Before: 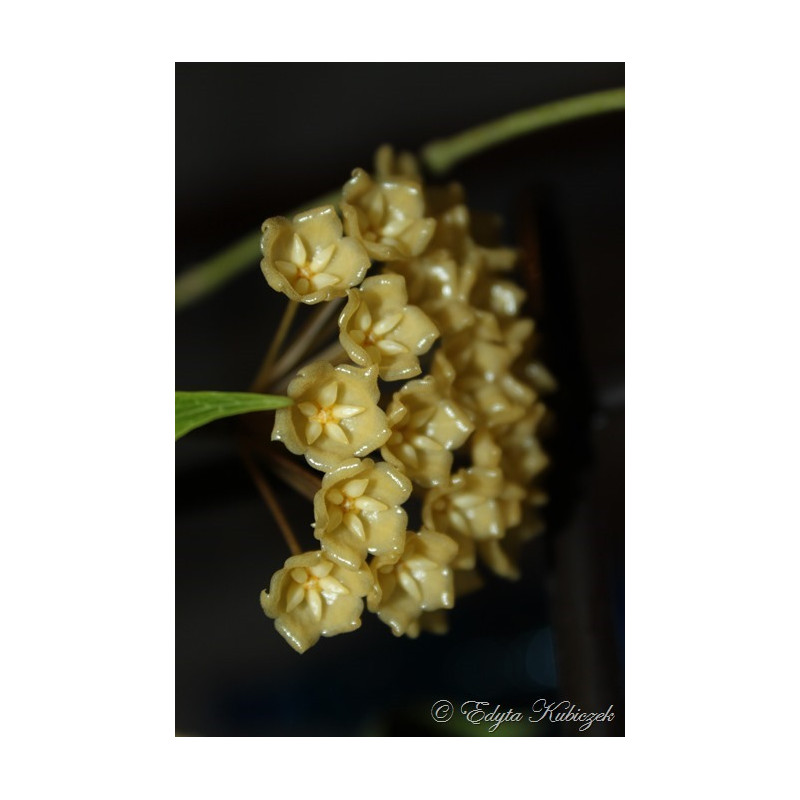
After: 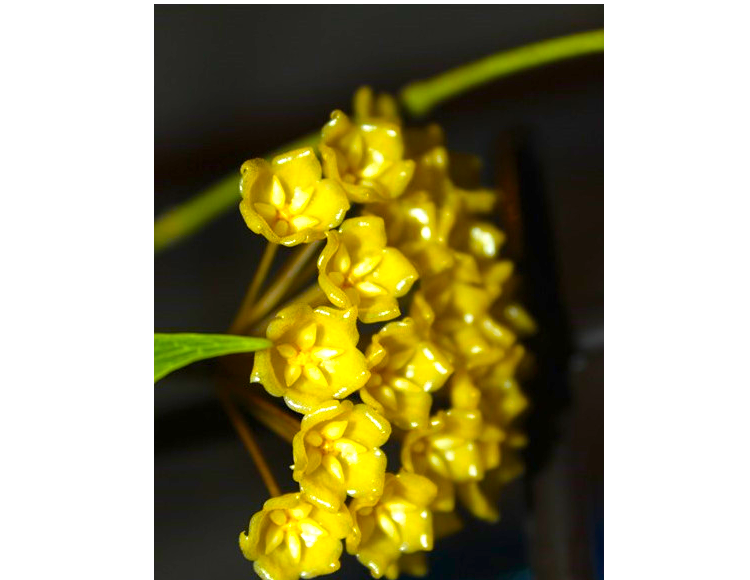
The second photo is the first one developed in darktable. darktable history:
exposure: black level correction 0, exposure 1.1 EV, compensate exposure bias true, compensate highlight preservation false
crop: left 2.737%, top 7.287%, right 3.421%, bottom 20.179%
color balance rgb: linear chroma grading › global chroma 25%, perceptual saturation grading › global saturation 50%
